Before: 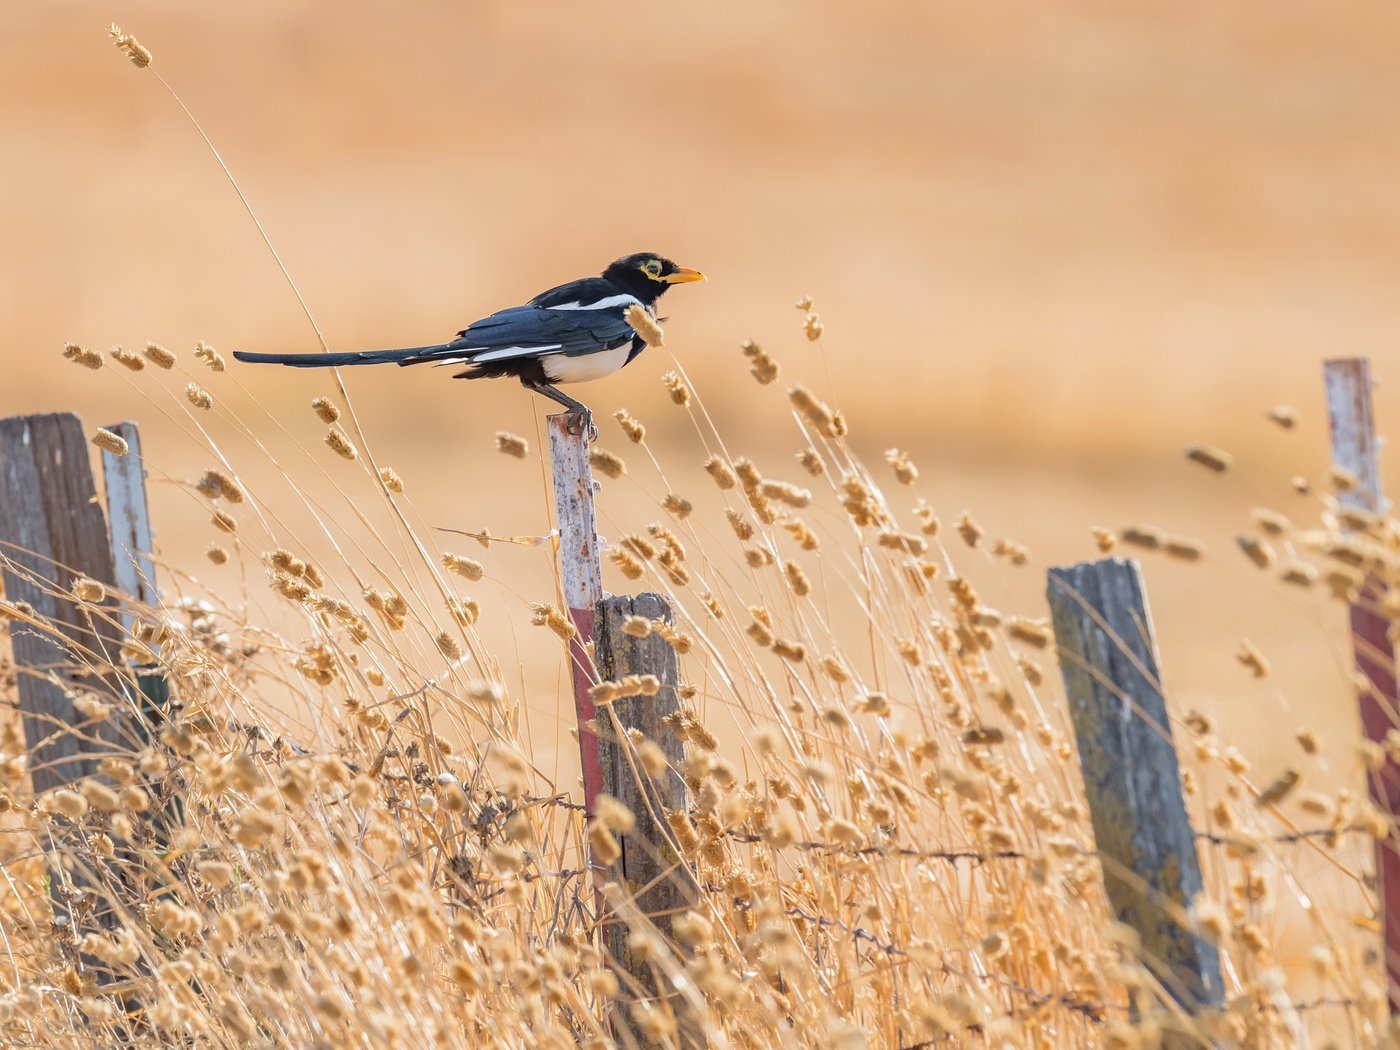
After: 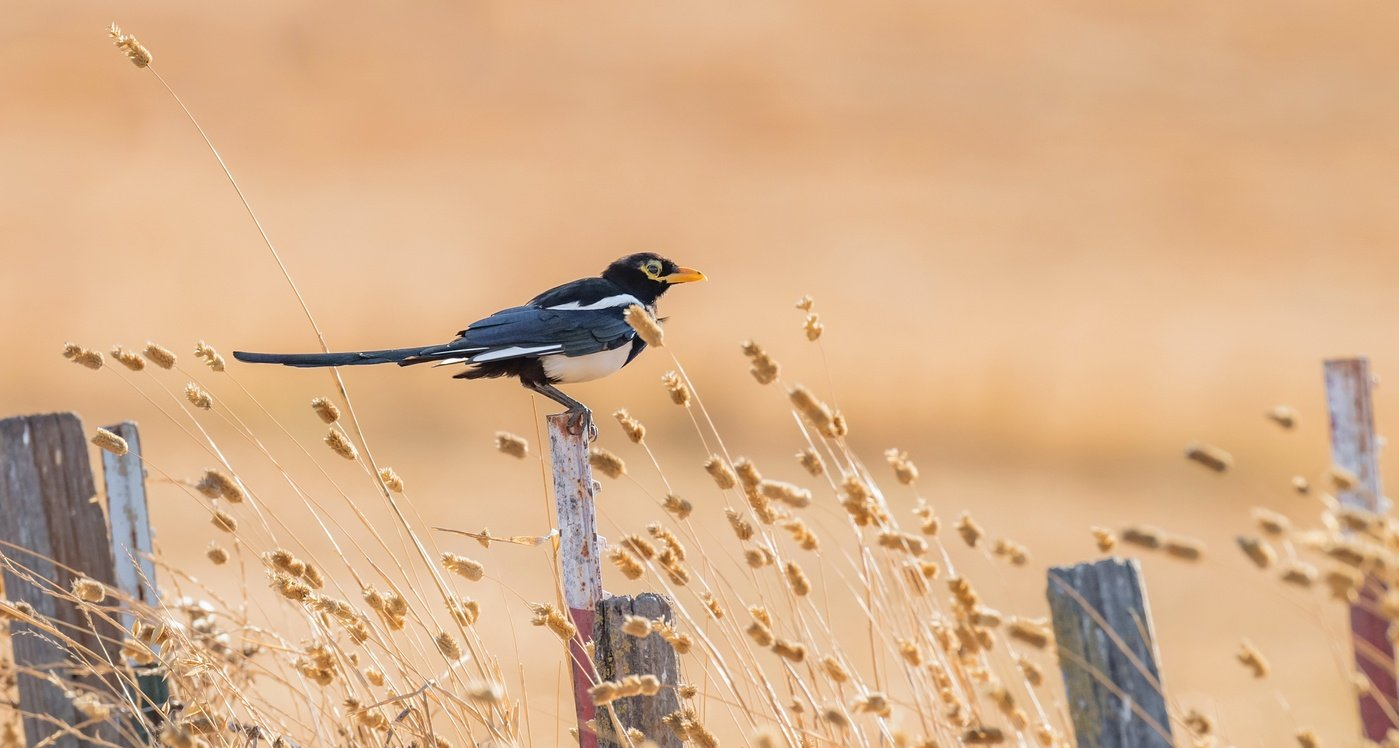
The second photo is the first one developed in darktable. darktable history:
crop: bottom 28.723%
